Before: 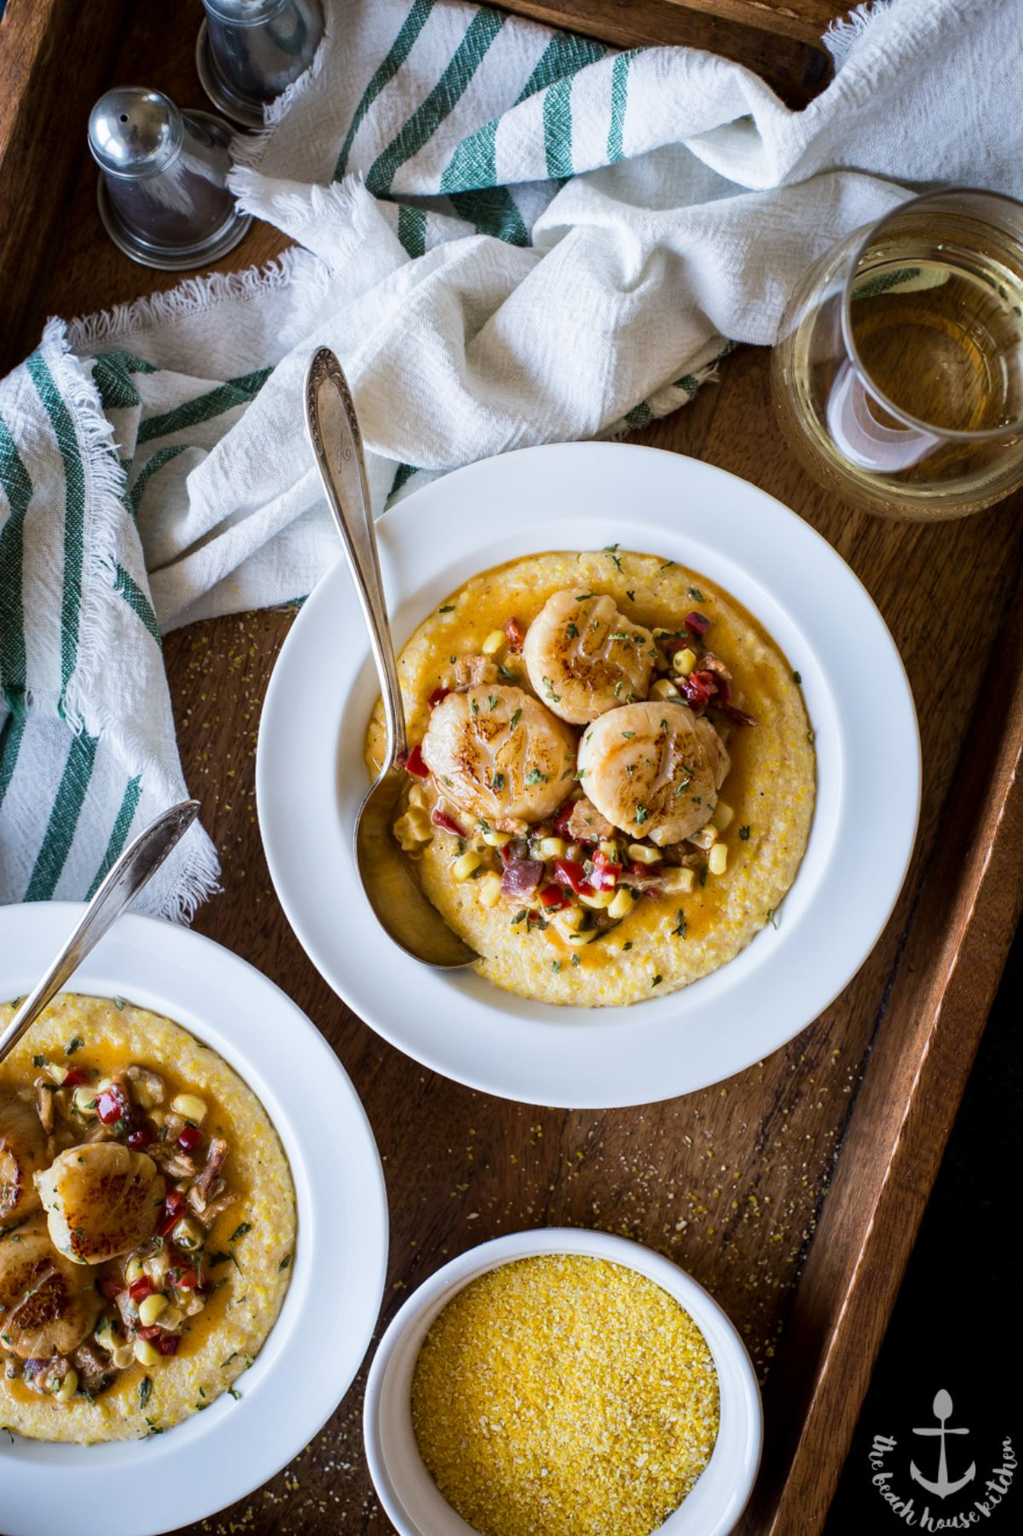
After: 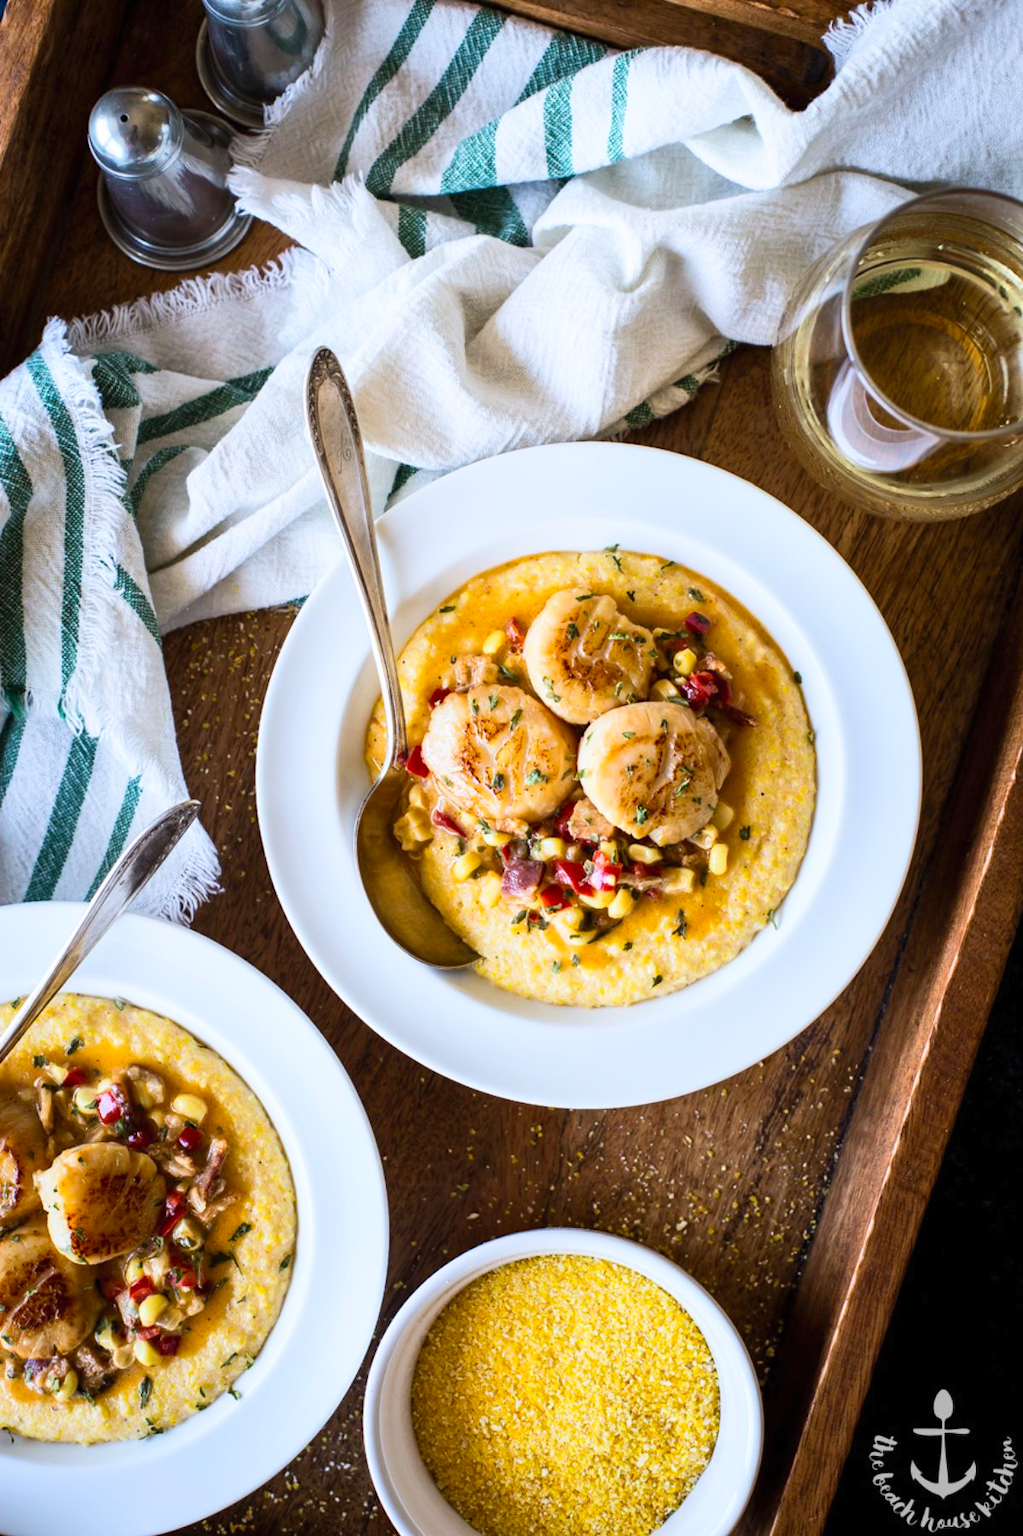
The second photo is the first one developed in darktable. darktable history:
contrast brightness saturation: contrast 0.204, brightness 0.16, saturation 0.216
